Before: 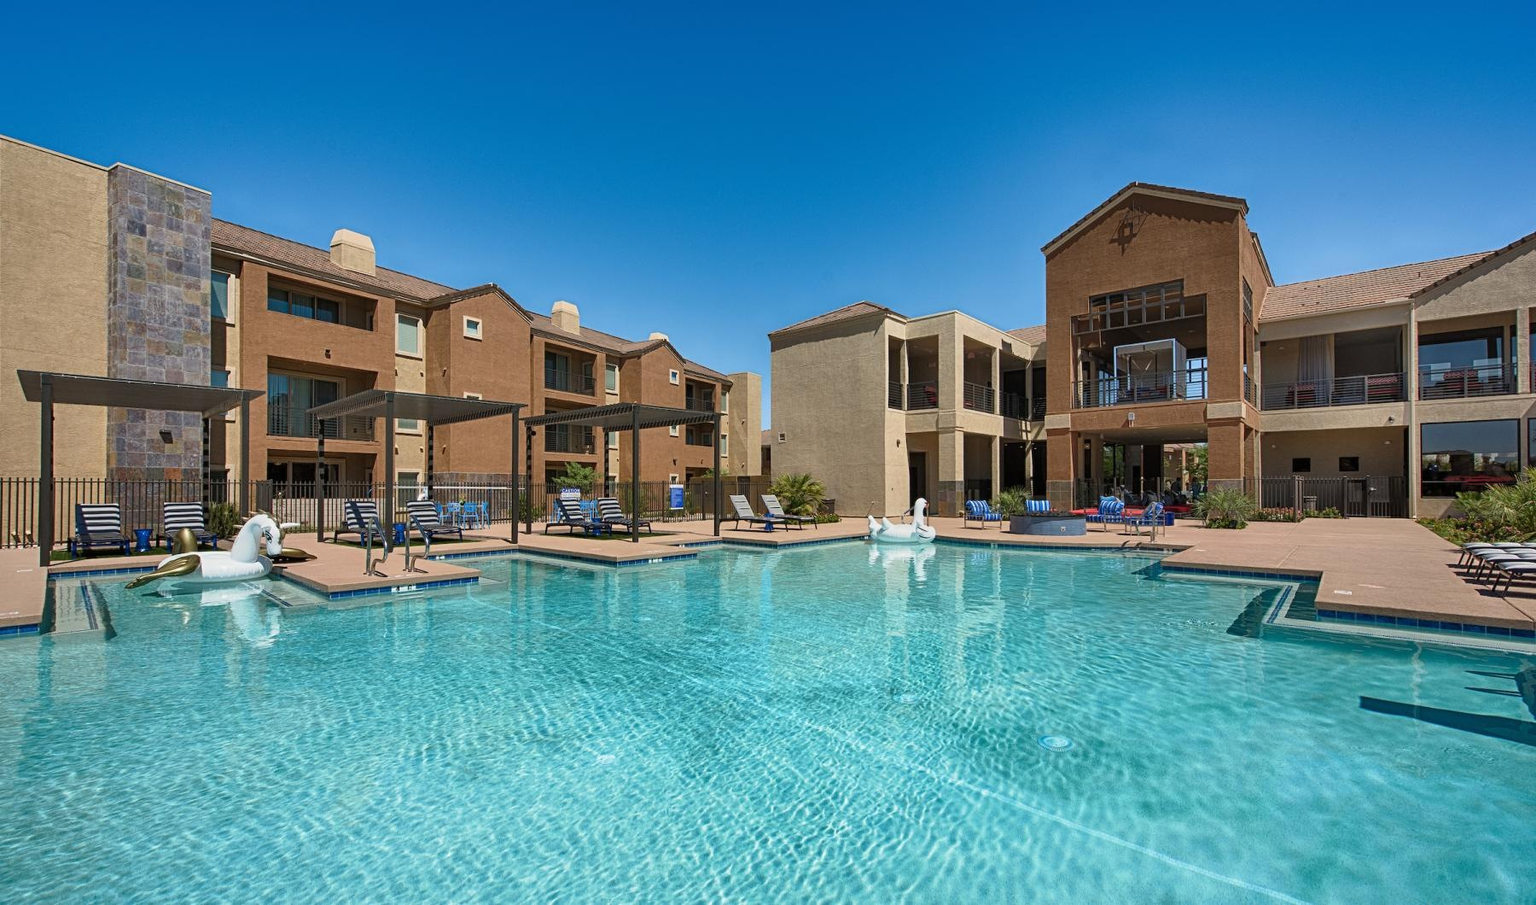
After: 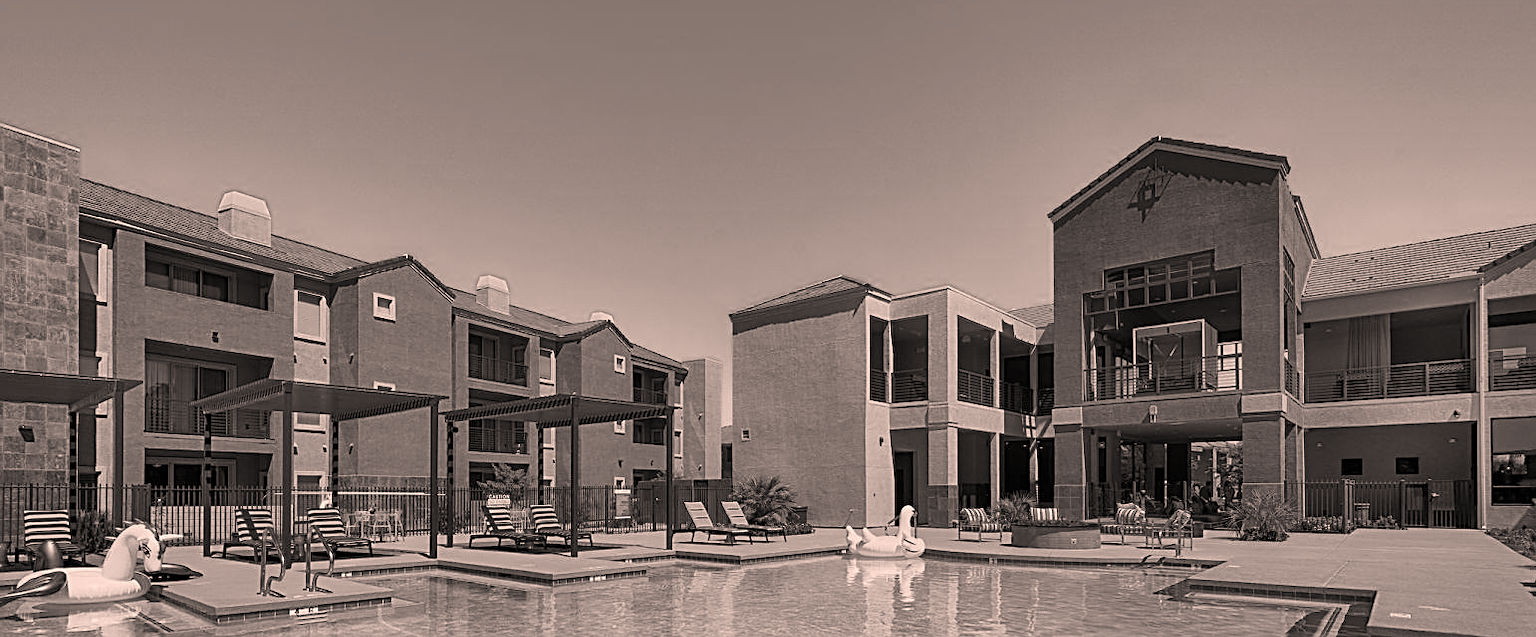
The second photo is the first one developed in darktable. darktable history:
crop and rotate: left 9.345%, top 7.22%, right 4.982%, bottom 32.331%
sharpen: on, module defaults
color calibration: output gray [0.22, 0.42, 0.37, 0], gray › normalize channels true, illuminant same as pipeline (D50), adaptation XYZ, x 0.346, y 0.359, gamut compression 0
color correction: highlights a* 11.96, highlights b* 11.58
